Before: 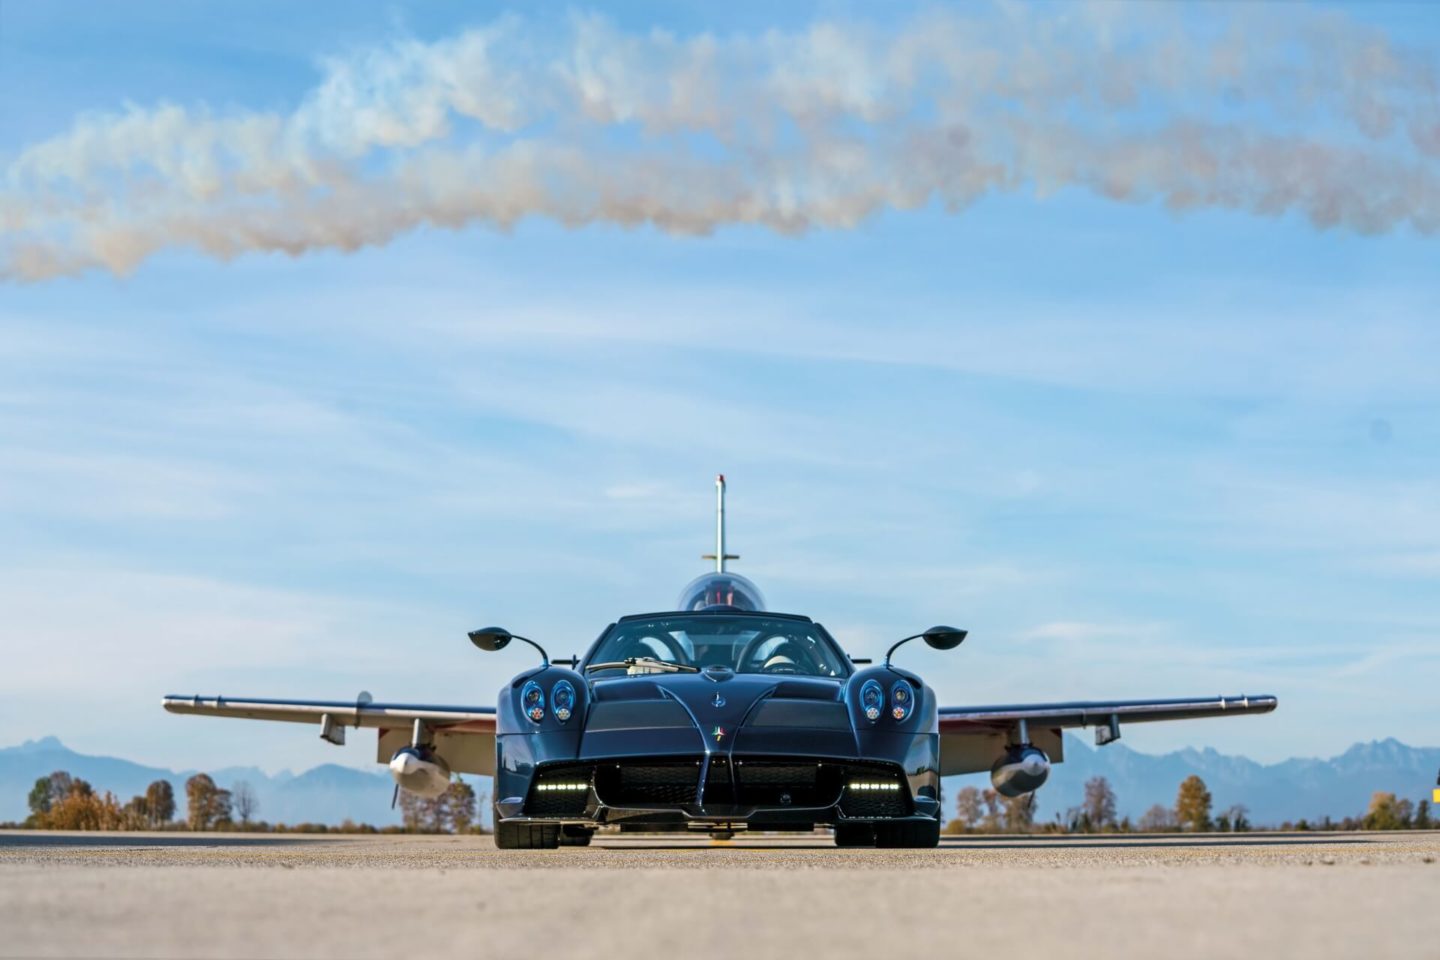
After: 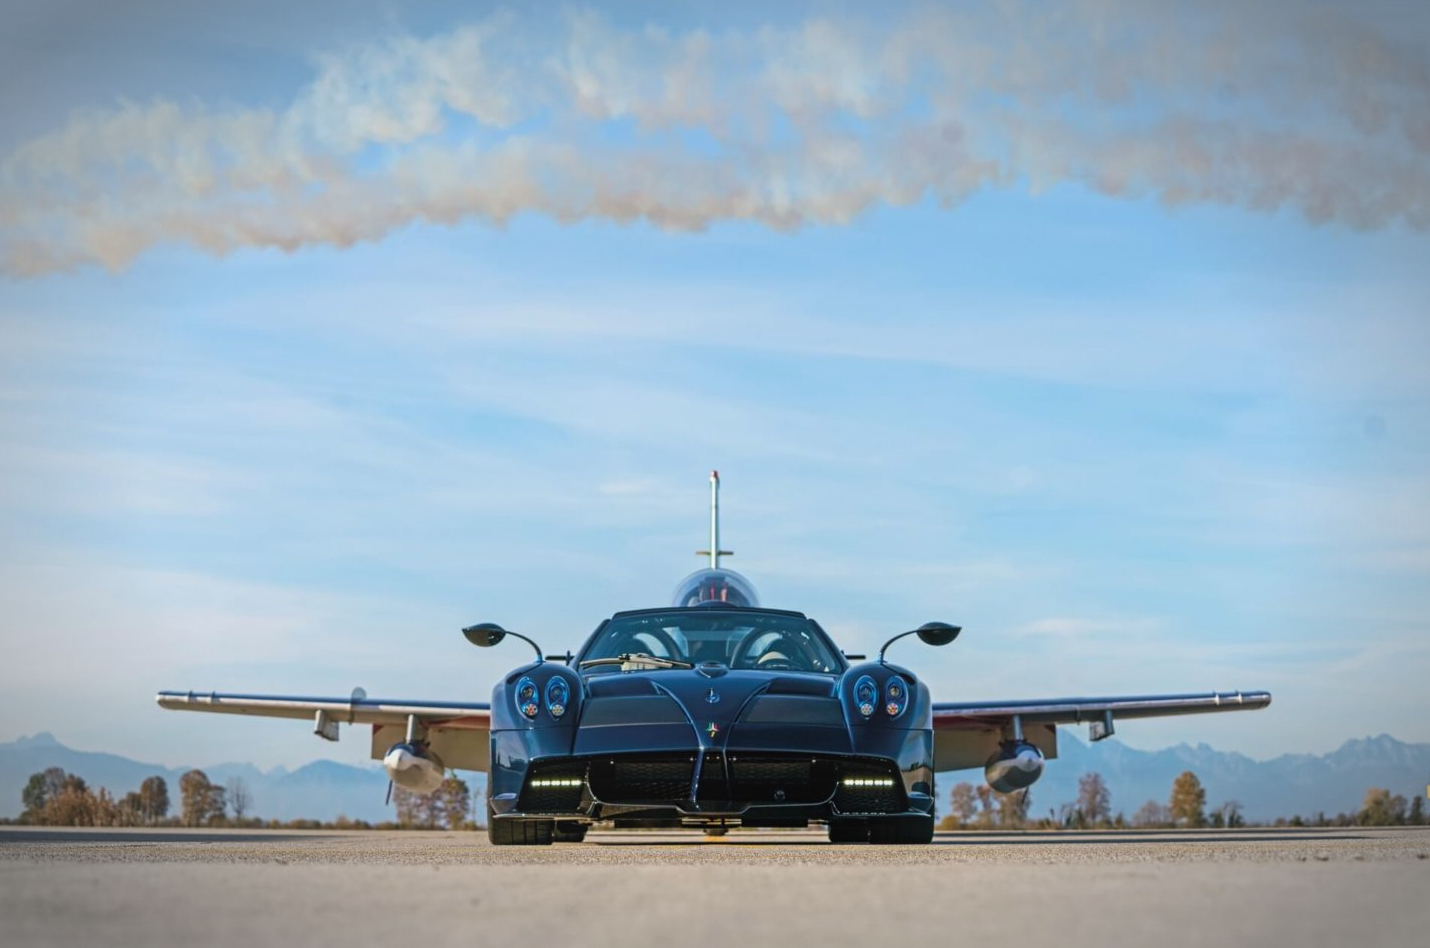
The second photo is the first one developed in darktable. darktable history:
vignetting: automatic ratio true
contrast equalizer: y [[0.439, 0.44, 0.442, 0.457, 0.493, 0.498], [0.5 ×6], [0.5 ×6], [0 ×6], [0 ×6]]
crop: left 0.466%, top 0.493%, right 0.225%, bottom 0.654%
